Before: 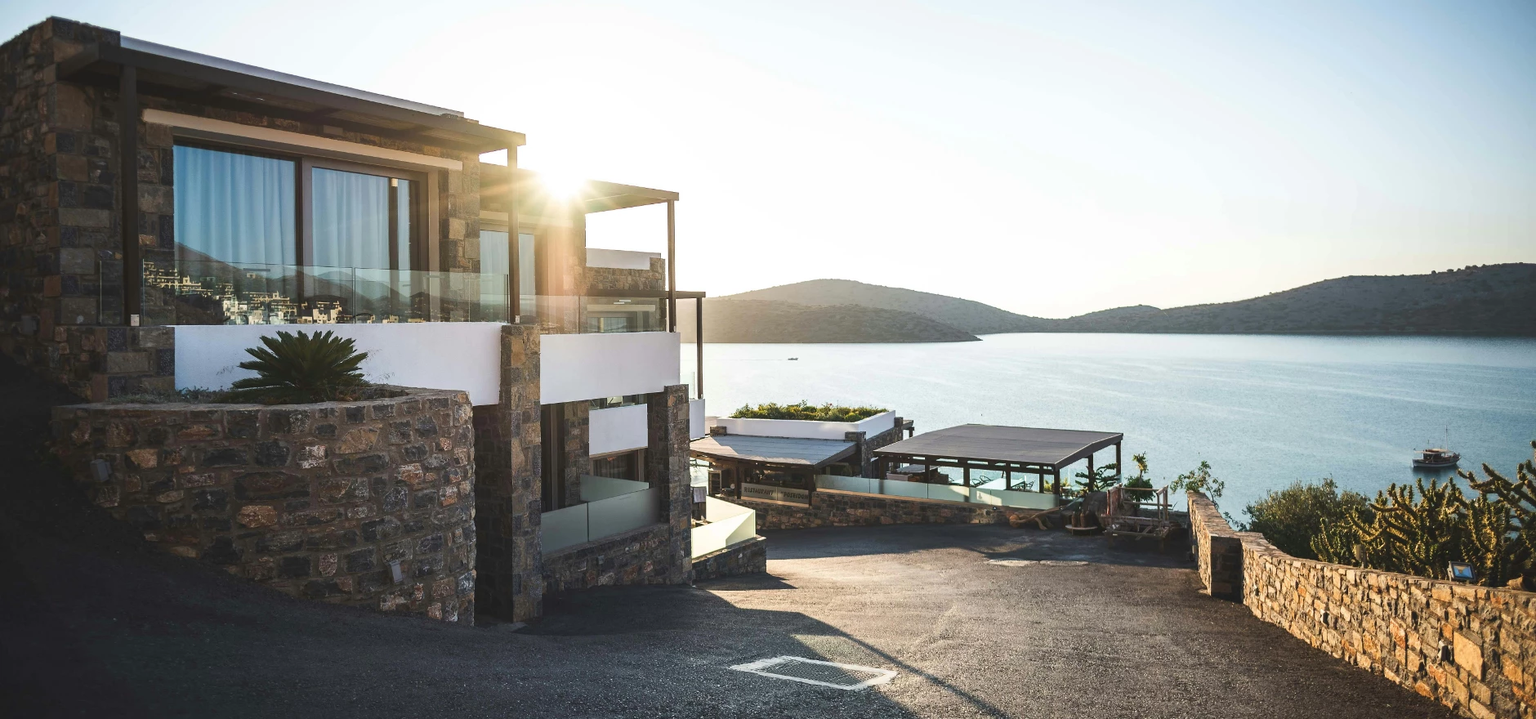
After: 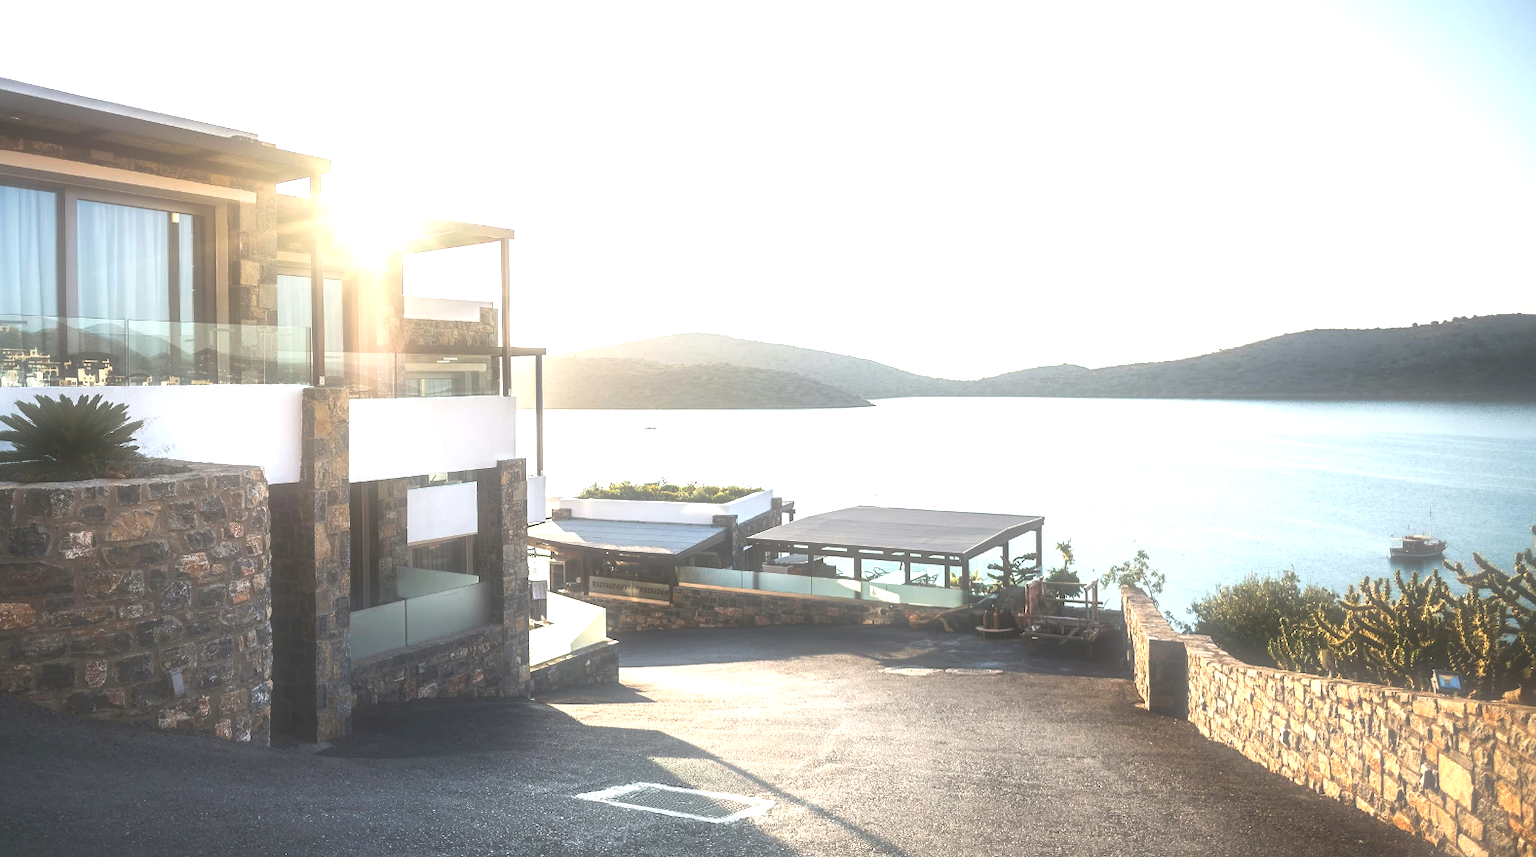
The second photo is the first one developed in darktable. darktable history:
soften: size 60.24%, saturation 65.46%, brightness 0.506 EV, mix 25.7%
crop: left 16.145%
exposure: black level correction 0, exposure 1 EV, compensate exposure bias true, compensate highlight preservation false
